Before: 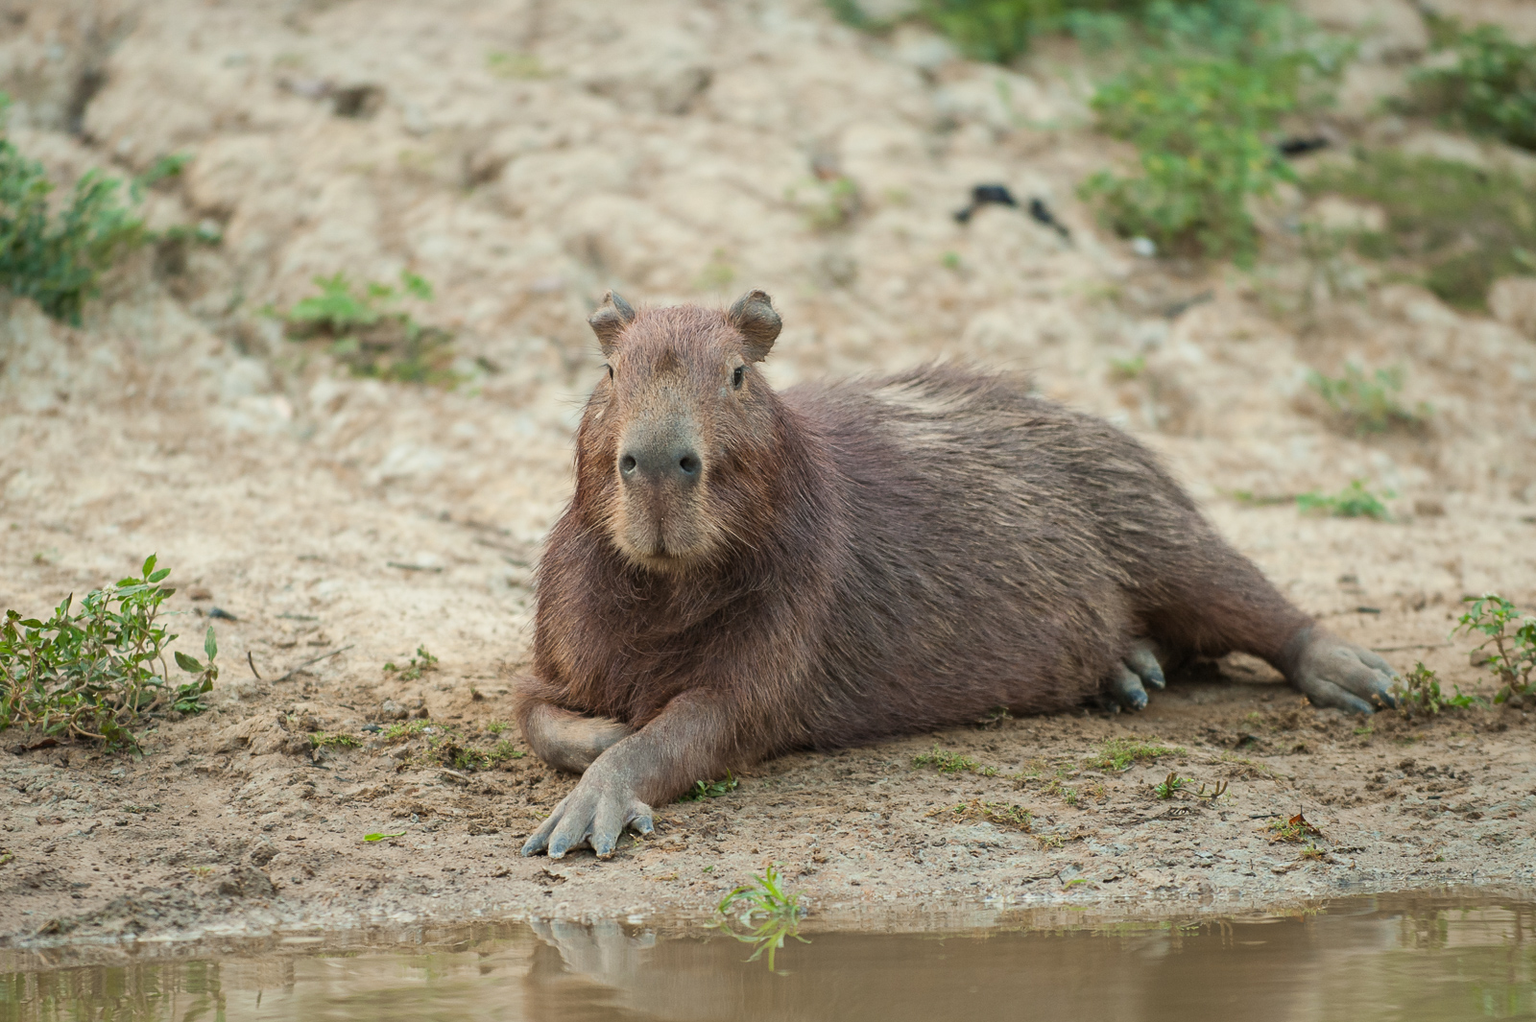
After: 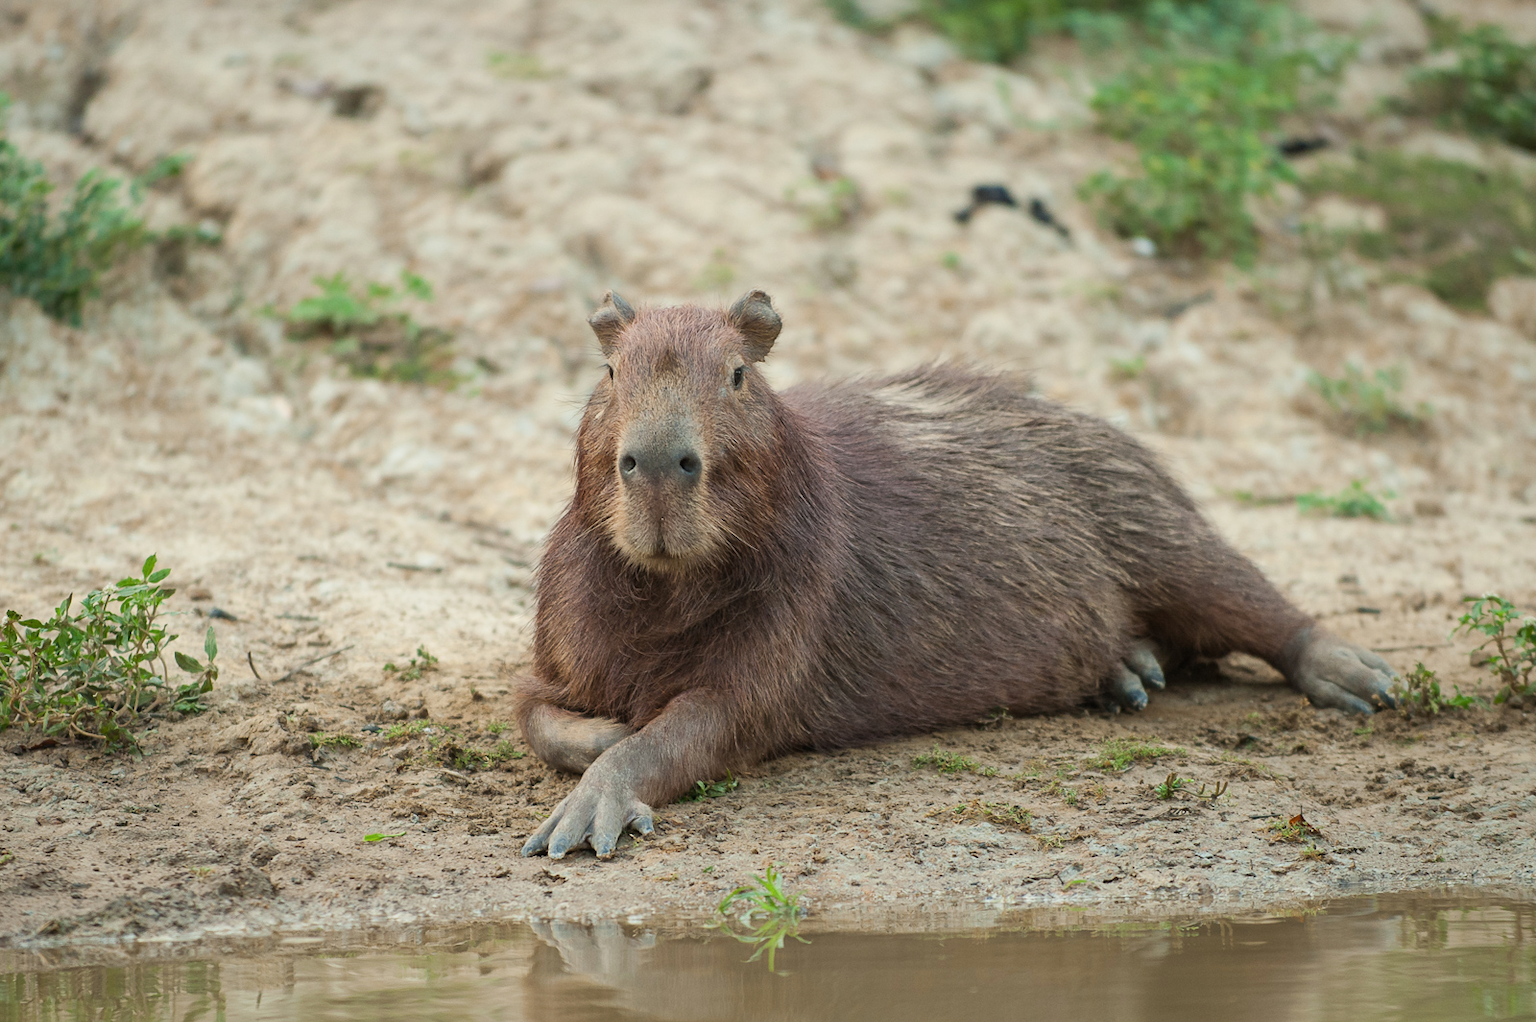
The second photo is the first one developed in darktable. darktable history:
color zones: curves: ch1 [(0, 0.455) (0.063, 0.455) (0.286, 0.495) (0.429, 0.5) (0.571, 0.5) (0.714, 0.5) (0.857, 0.5) (1, 0.455)]; ch2 [(0, 0.532) (0.063, 0.521) (0.233, 0.447) (0.429, 0.489) (0.571, 0.5) (0.714, 0.5) (0.857, 0.5) (1, 0.532)], mix -137.31%
